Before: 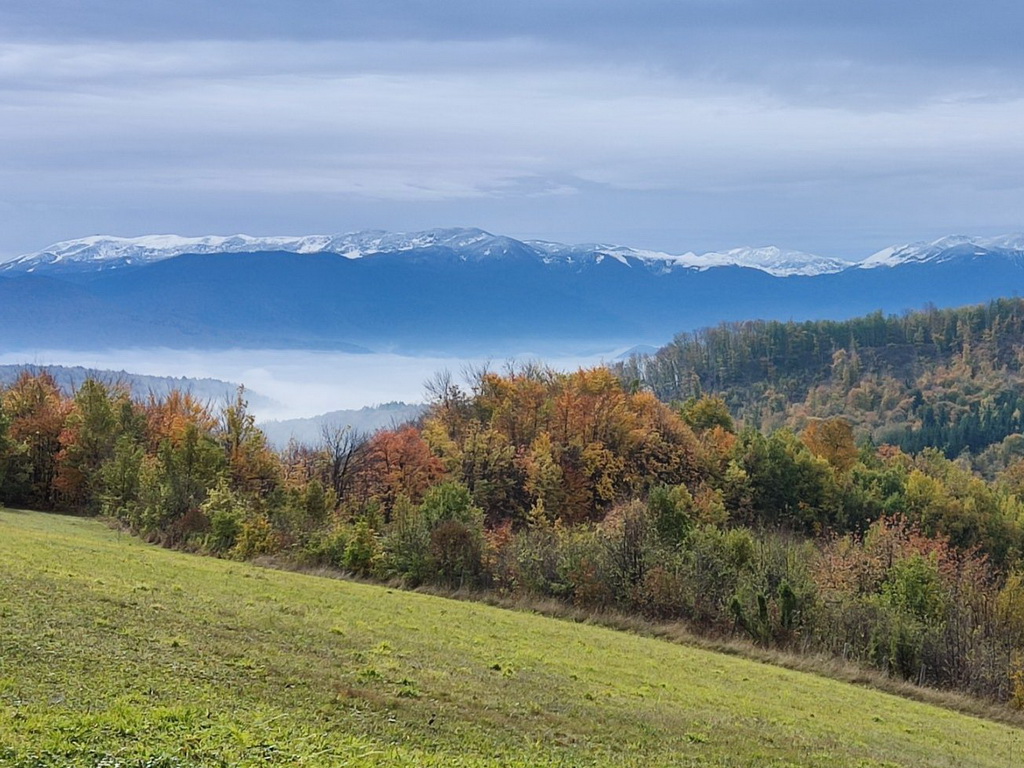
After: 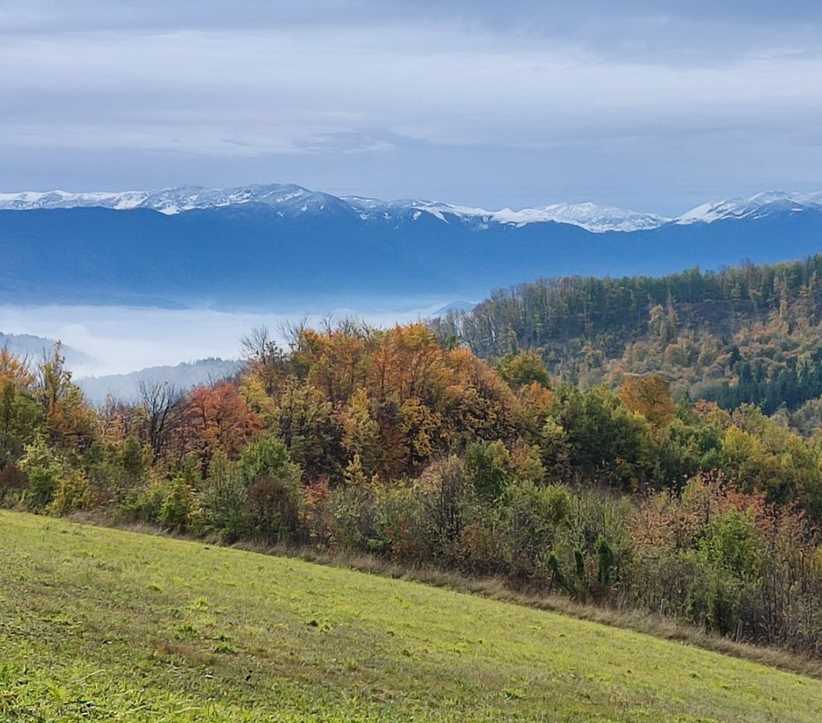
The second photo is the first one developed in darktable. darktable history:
crop and rotate: left 17.94%, top 5.738%, right 1.78%
